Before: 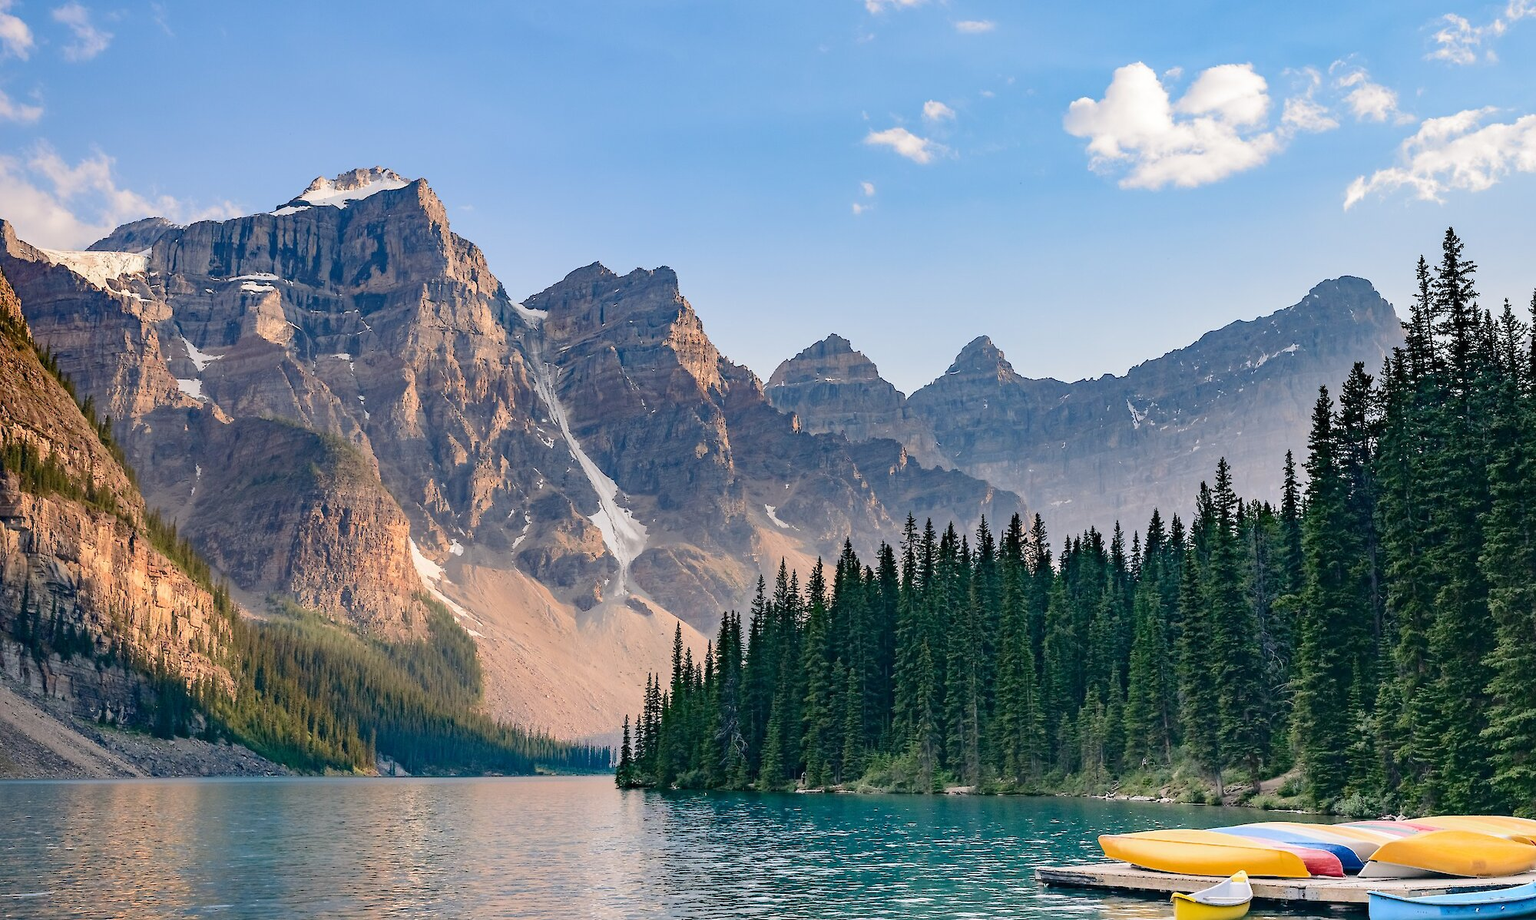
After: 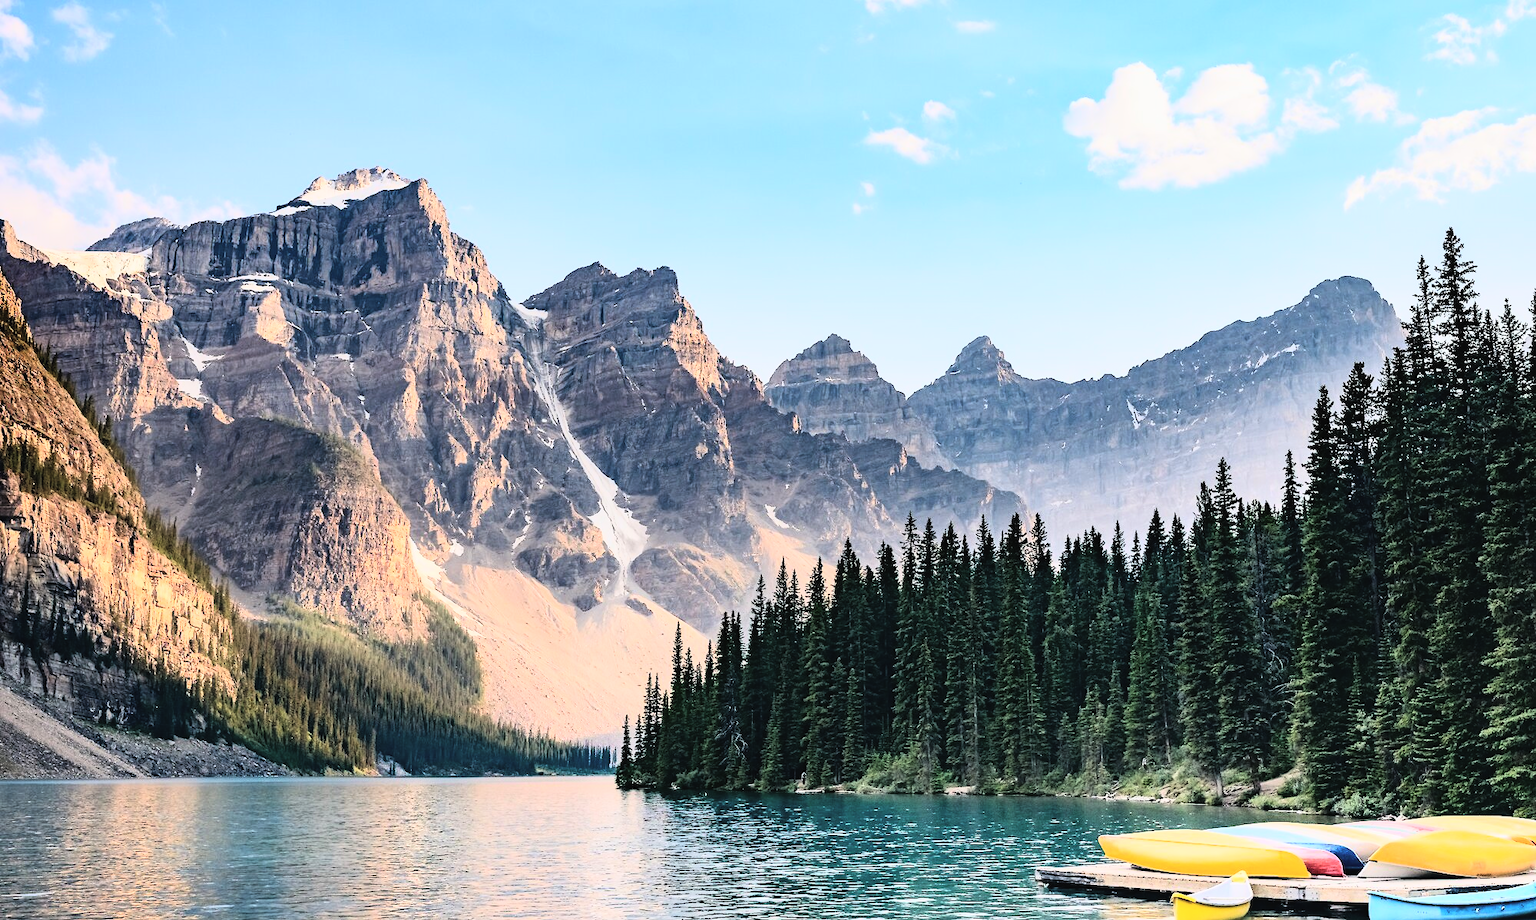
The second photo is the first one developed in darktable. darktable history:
exposure: black level correction -0.015, exposure -0.5 EV, compensate highlight preservation false
rgb curve: curves: ch0 [(0, 0) (0.21, 0.15) (0.24, 0.21) (0.5, 0.75) (0.75, 0.96) (0.89, 0.99) (1, 1)]; ch1 [(0, 0.02) (0.21, 0.13) (0.25, 0.2) (0.5, 0.67) (0.75, 0.9) (0.89, 0.97) (1, 1)]; ch2 [(0, 0.02) (0.21, 0.13) (0.25, 0.2) (0.5, 0.67) (0.75, 0.9) (0.89, 0.97) (1, 1)], compensate middle gray true
